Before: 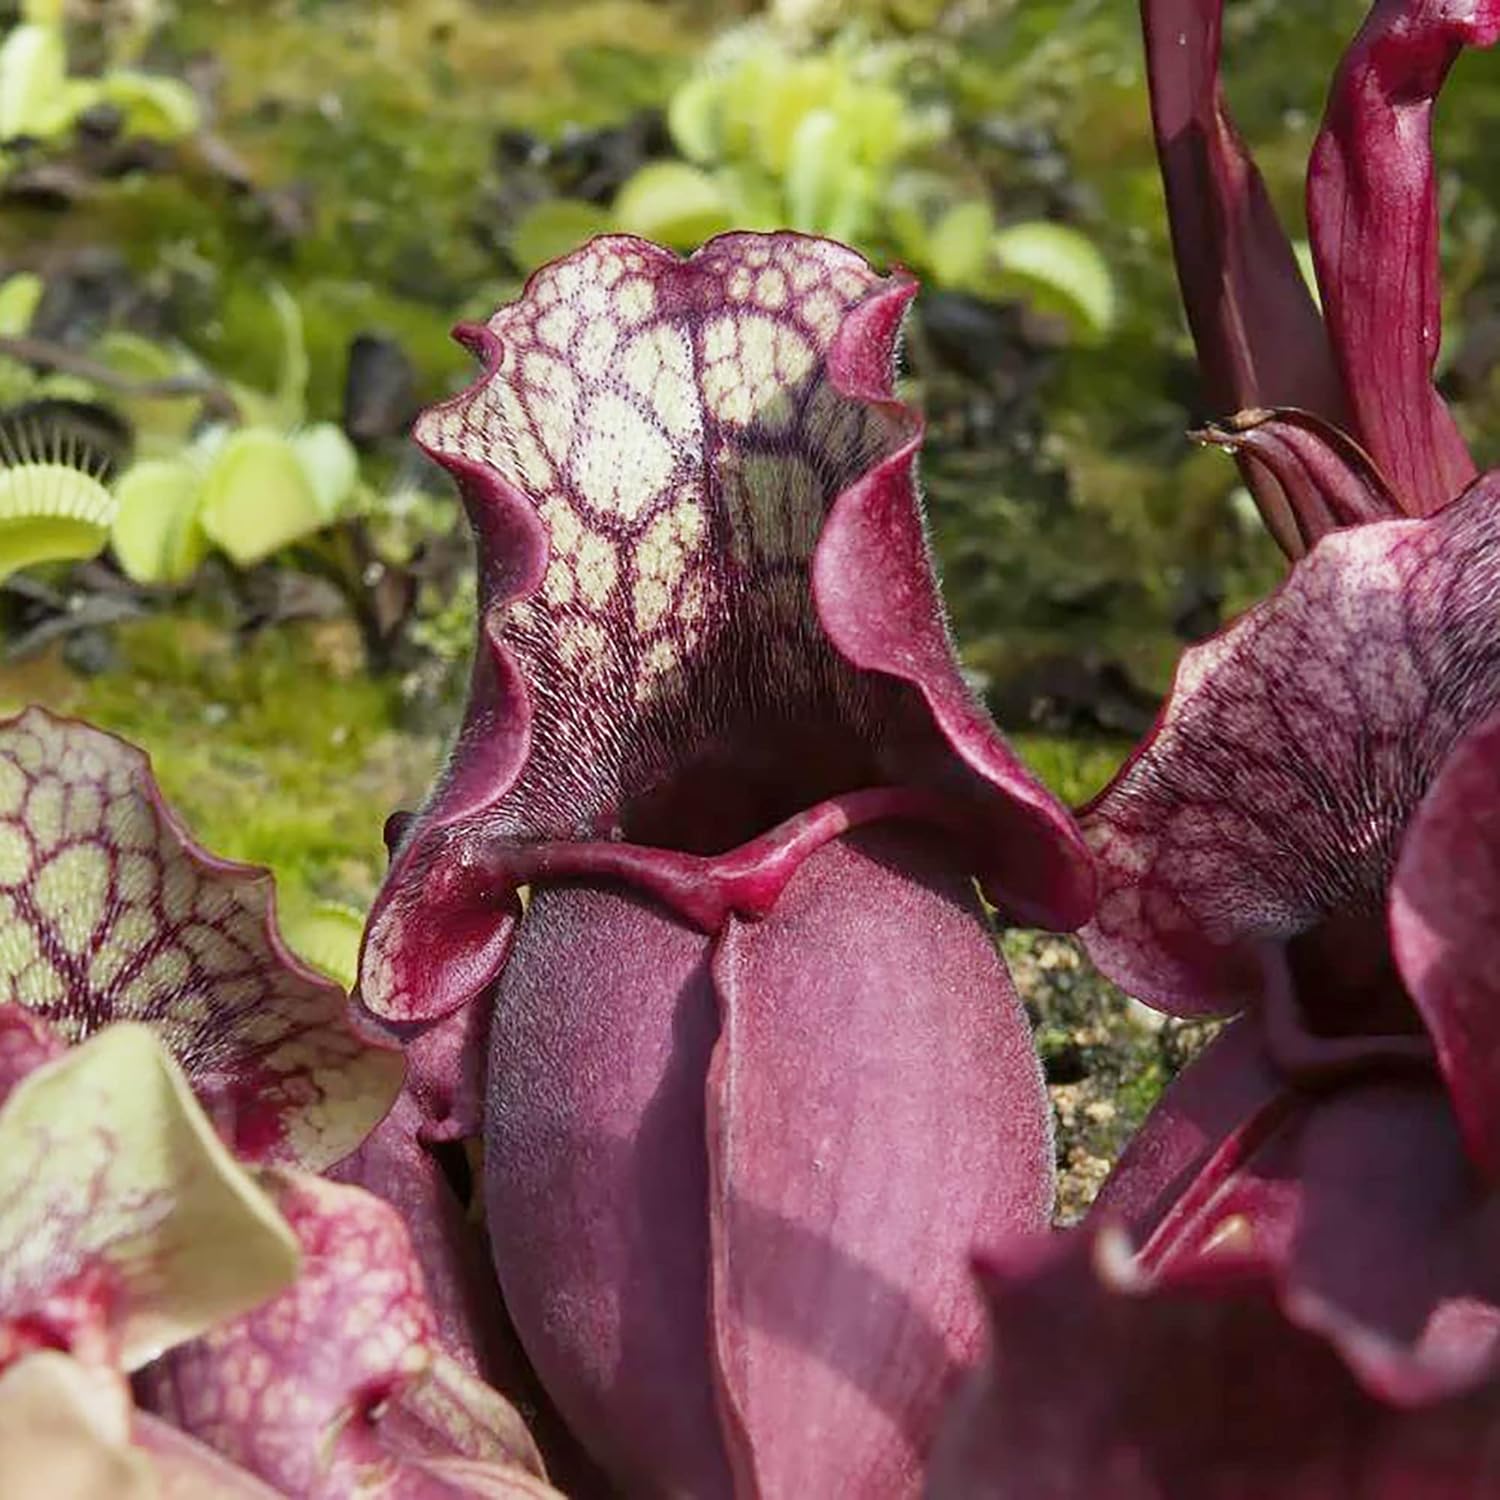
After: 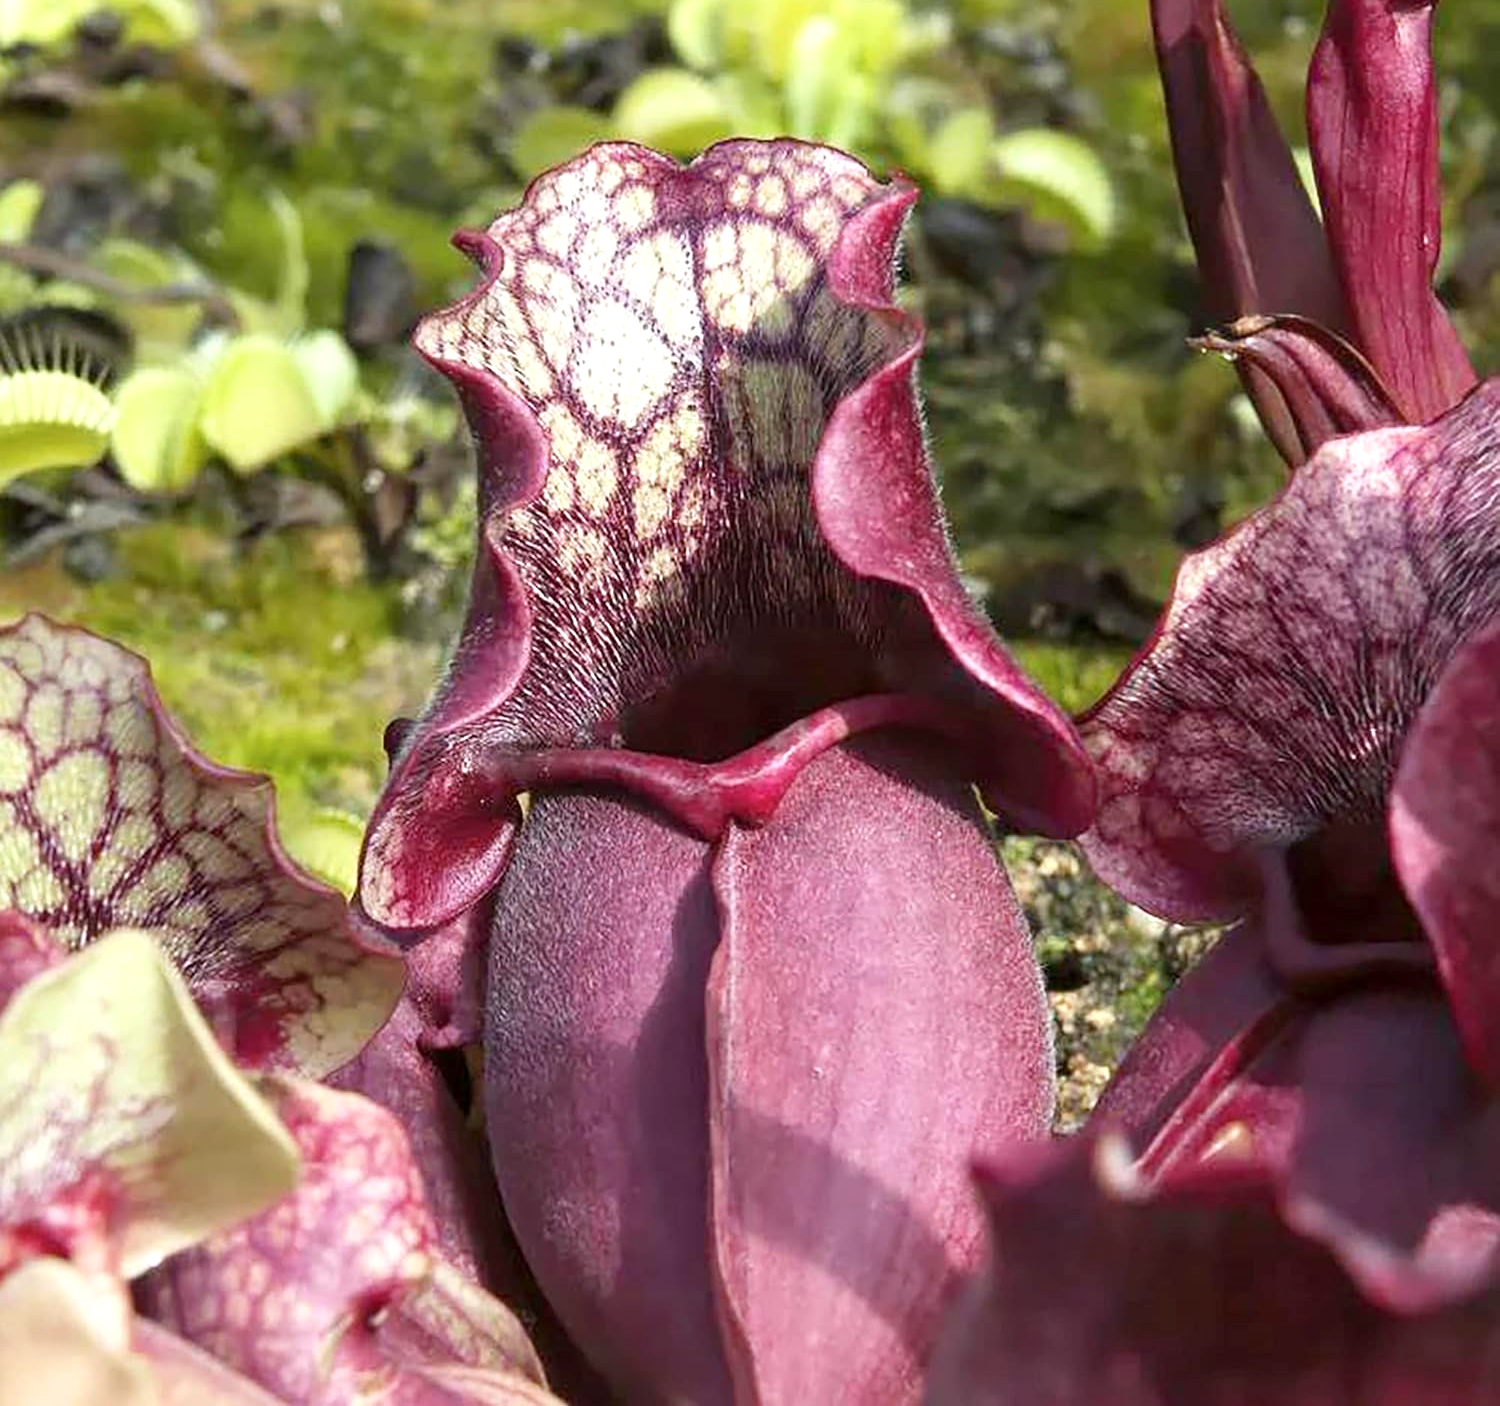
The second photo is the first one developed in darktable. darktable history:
crop and rotate: top 6.25%
contrast brightness saturation: saturation -0.05
exposure: black level correction 0.001, exposure 0.5 EV, compensate exposure bias true, compensate highlight preservation false
